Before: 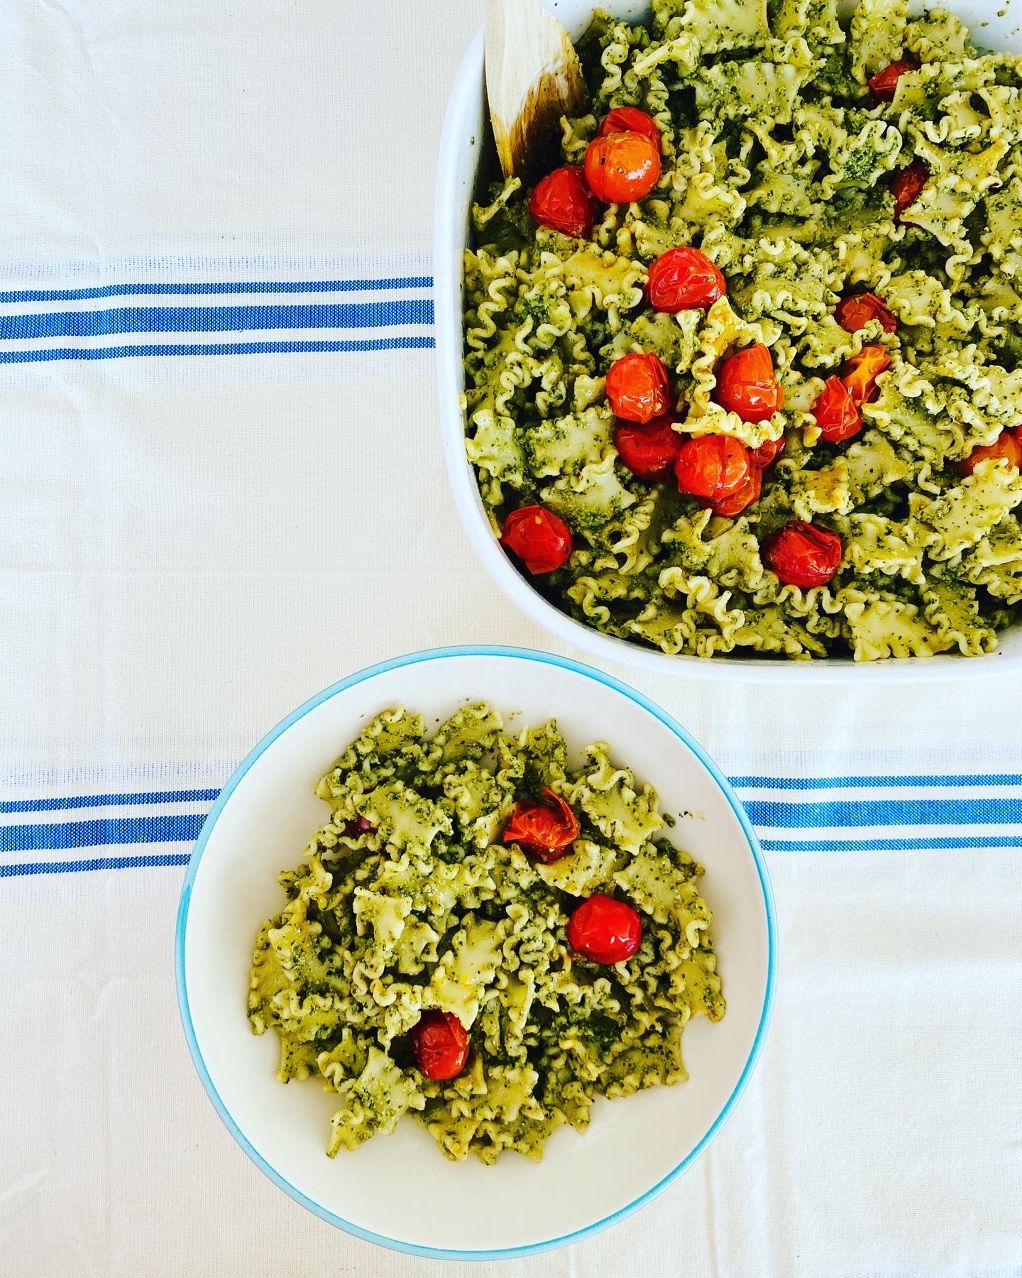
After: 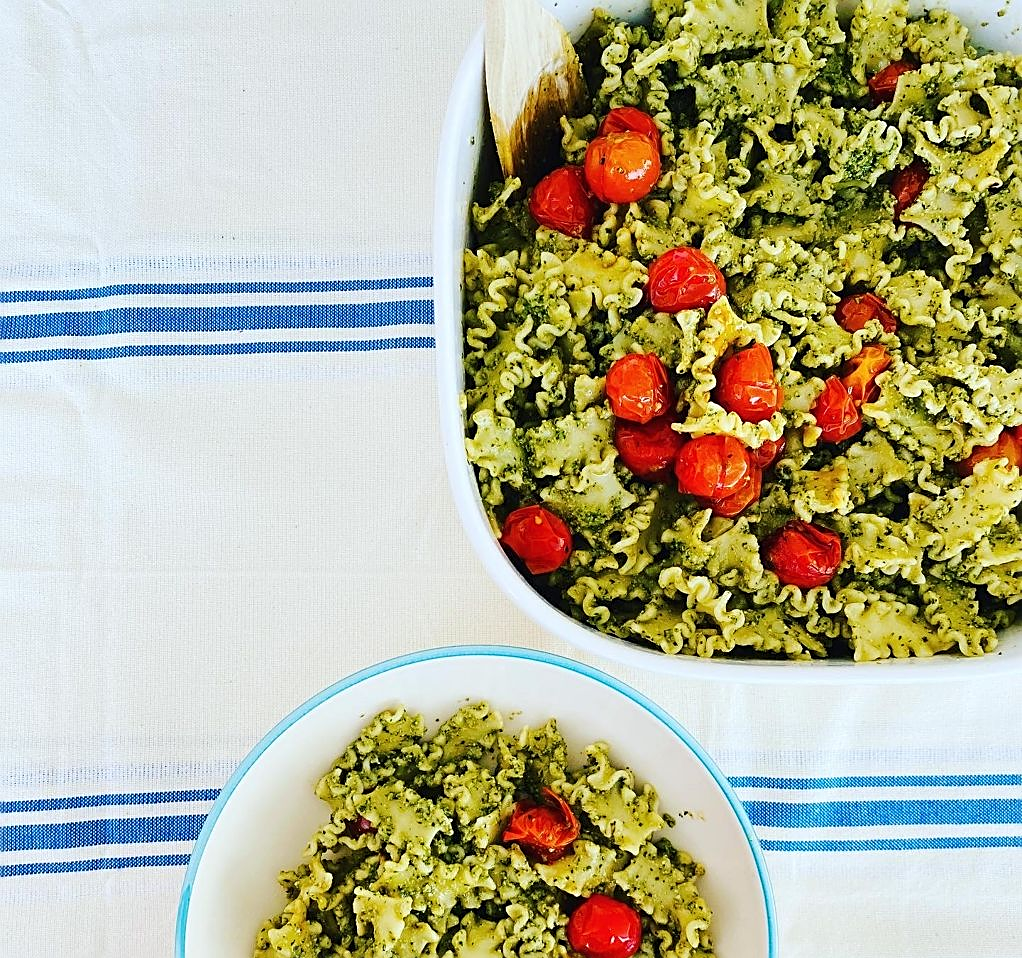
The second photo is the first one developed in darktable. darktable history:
crop: bottom 24.984%
sharpen: on, module defaults
